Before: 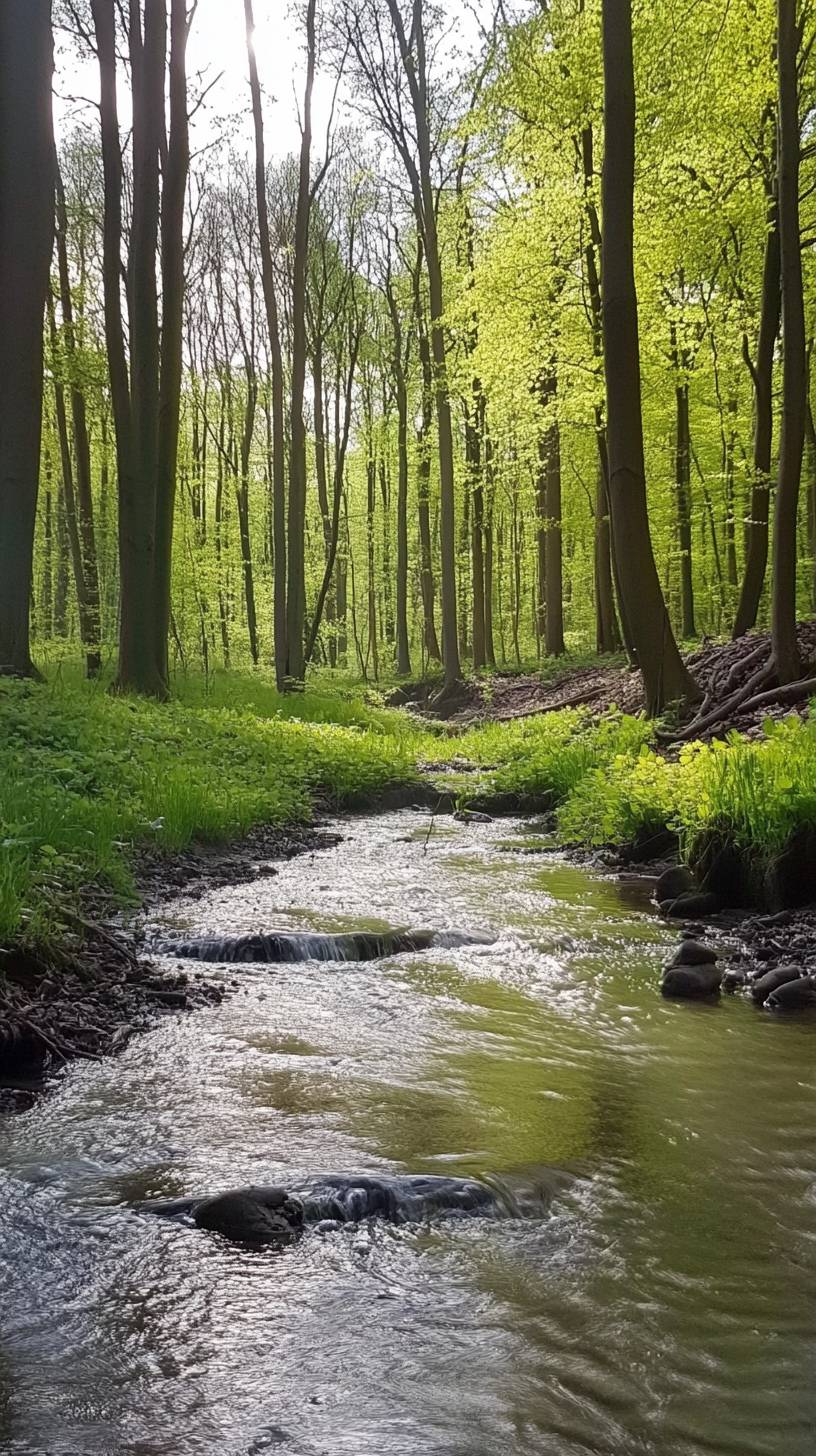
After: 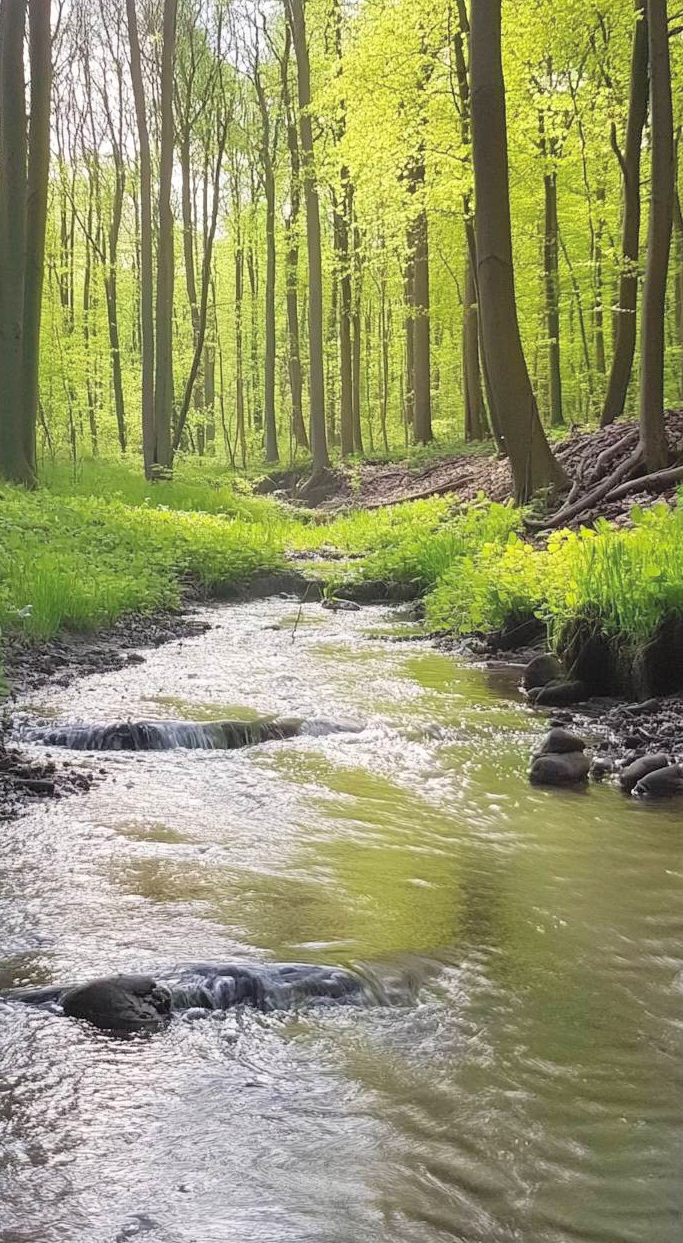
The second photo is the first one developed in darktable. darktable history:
contrast brightness saturation: contrast 0.096, brightness 0.311, saturation 0.139
crop: left 16.289%, top 14.615%
